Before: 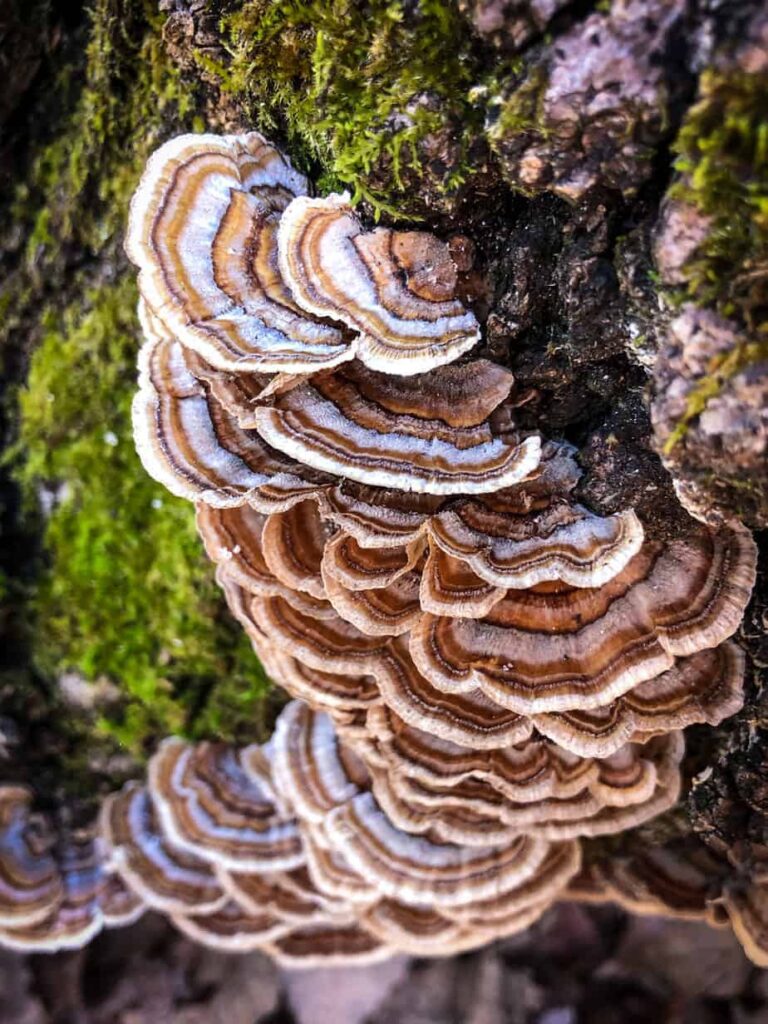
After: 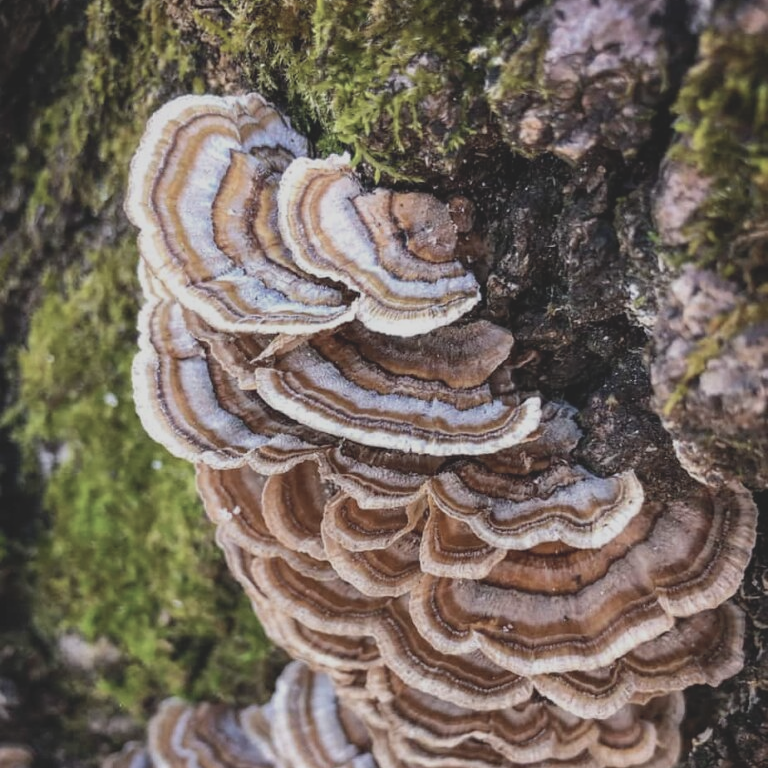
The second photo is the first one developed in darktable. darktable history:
contrast brightness saturation: contrast -0.26, saturation -0.43
crop: top 3.857%, bottom 21.132%
